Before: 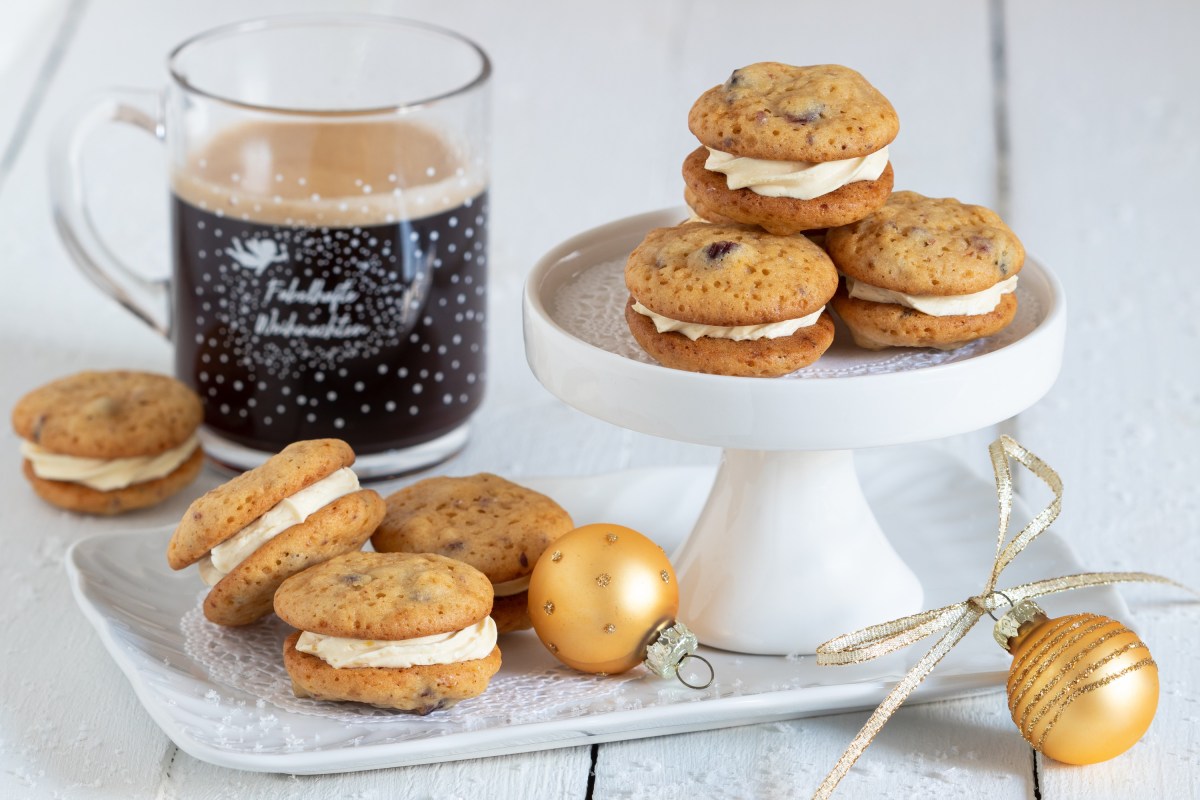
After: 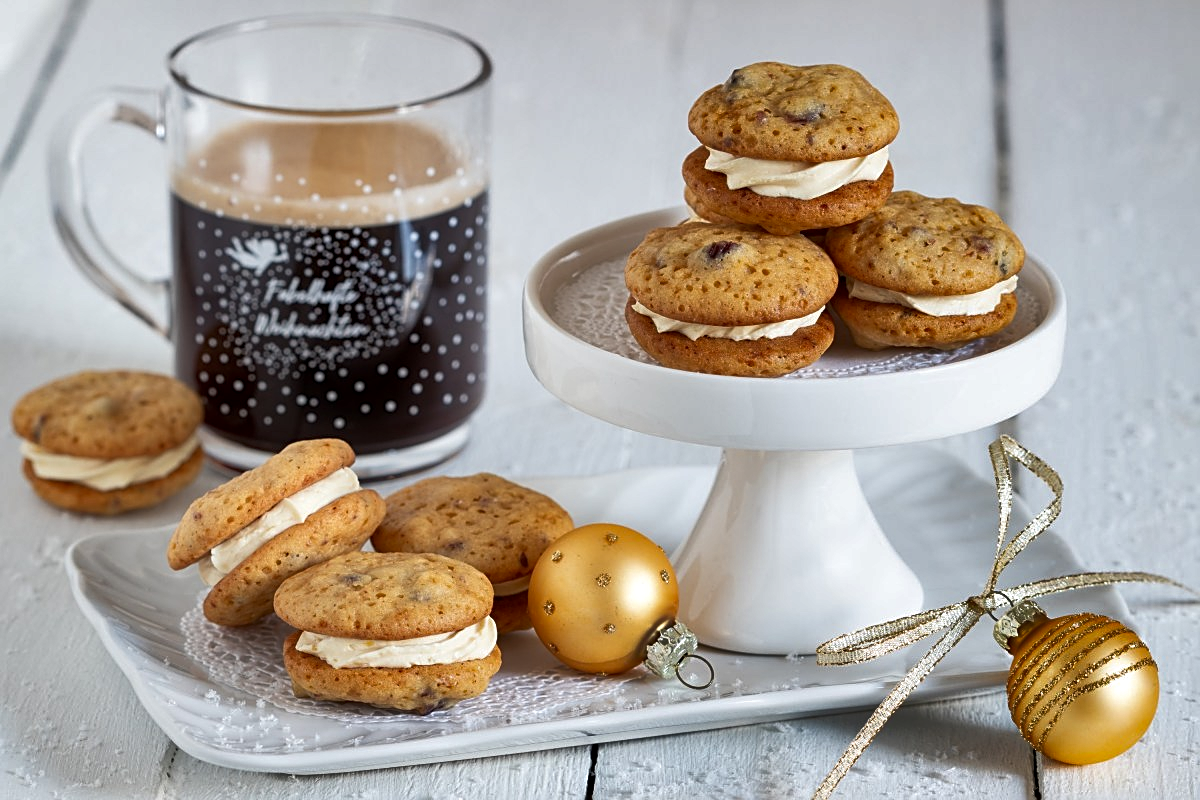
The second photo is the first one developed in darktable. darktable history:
shadows and highlights: radius 108.52, shadows 23.73, highlights -59.32, low approximation 0.01, soften with gaussian
sharpen: on, module defaults
local contrast: highlights 100%, shadows 100%, detail 120%, midtone range 0.2
